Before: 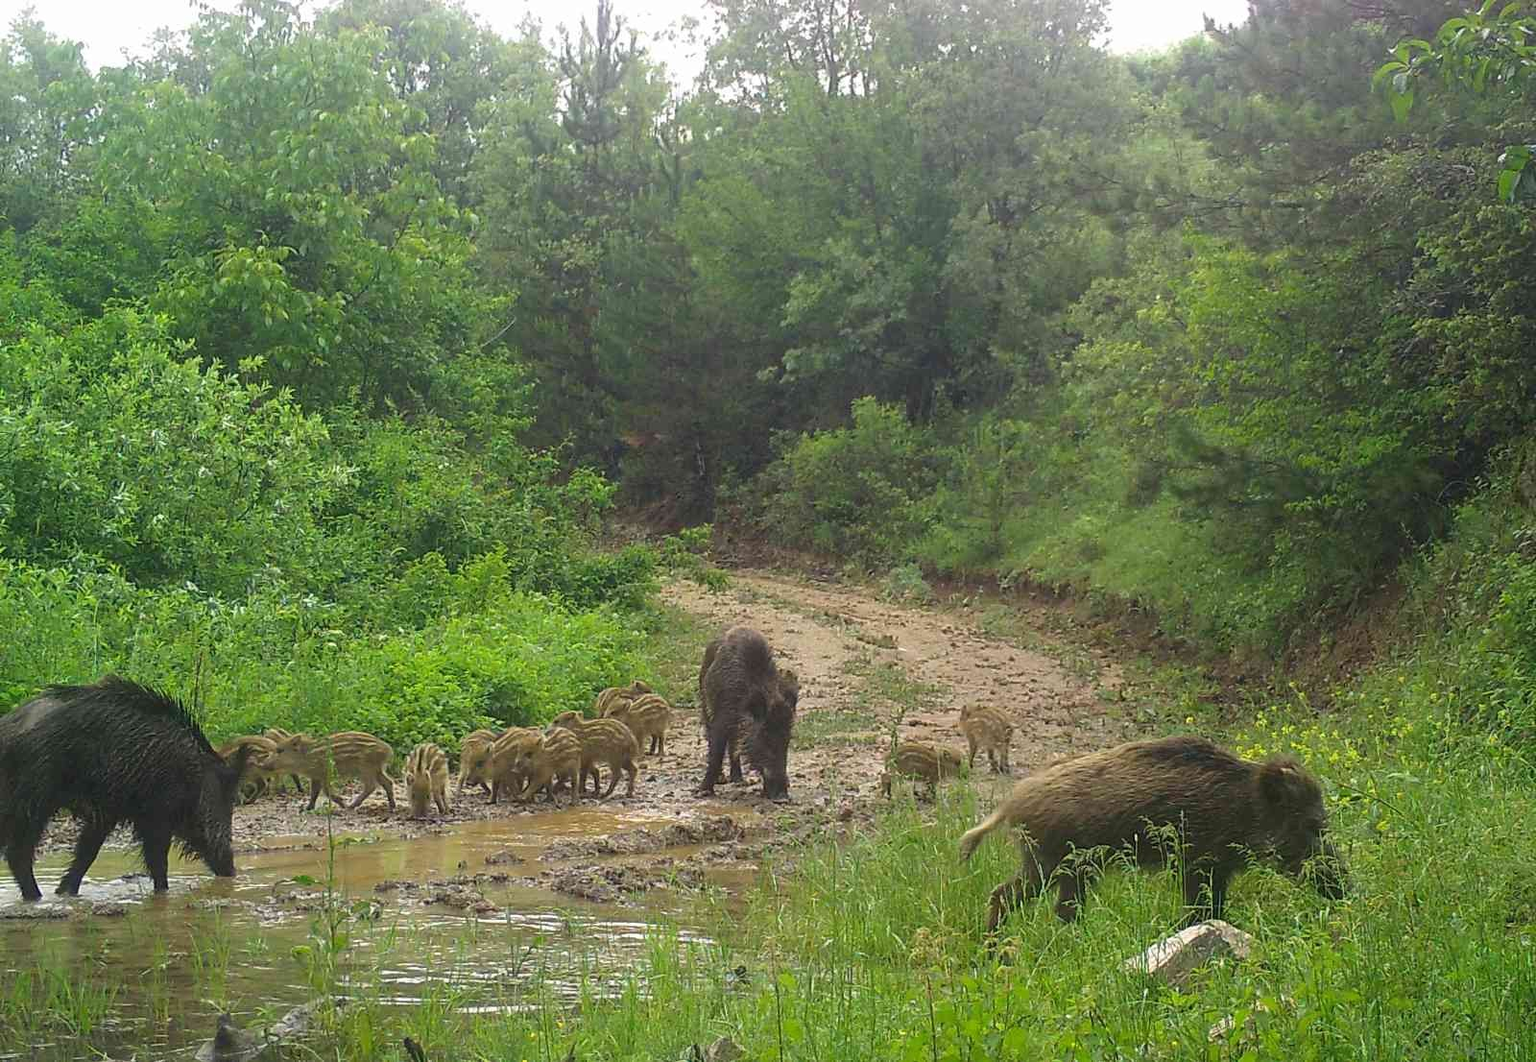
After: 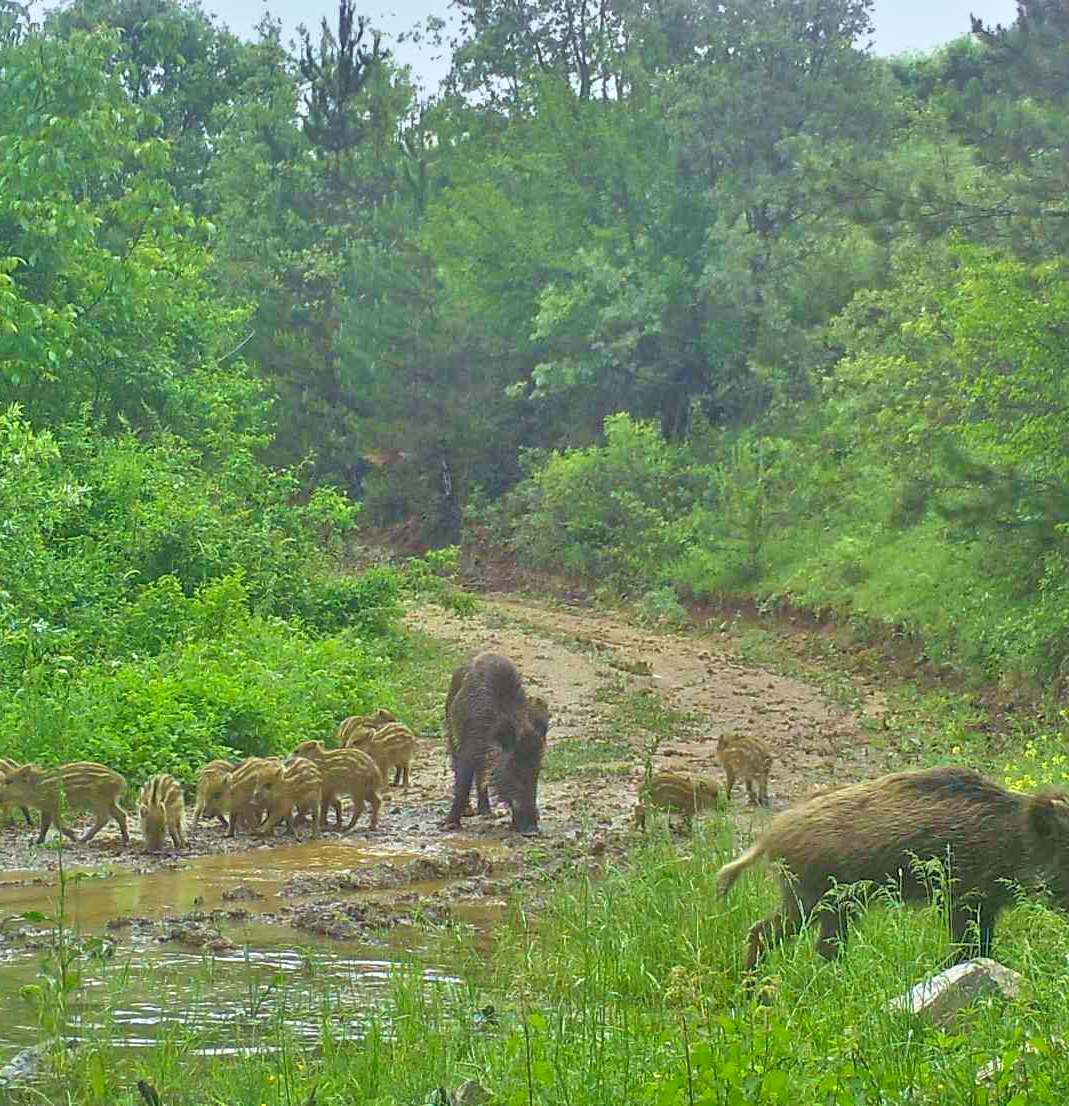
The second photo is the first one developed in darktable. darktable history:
shadows and highlights: white point adjustment -3.64, highlights -63.34, highlights color adjustment 42%, soften with gaussian
tone equalizer: -7 EV 0.15 EV, -6 EV 0.6 EV, -5 EV 1.15 EV, -4 EV 1.33 EV, -3 EV 1.15 EV, -2 EV 0.6 EV, -1 EV 0.15 EV, mask exposure compensation -0.5 EV
crop and rotate: left 17.732%, right 15.423%
velvia: on, module defaults
white balance: red 0.925, blue 1.046
